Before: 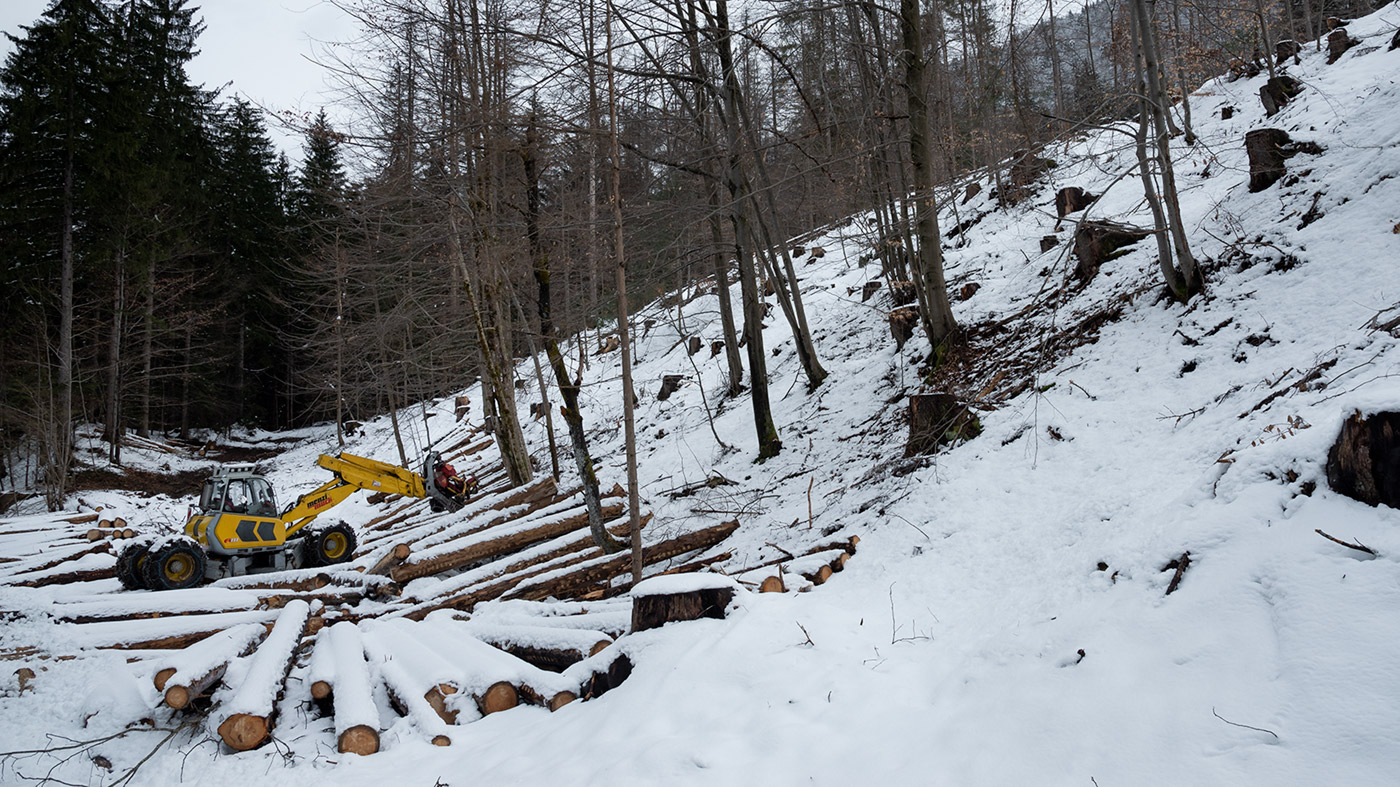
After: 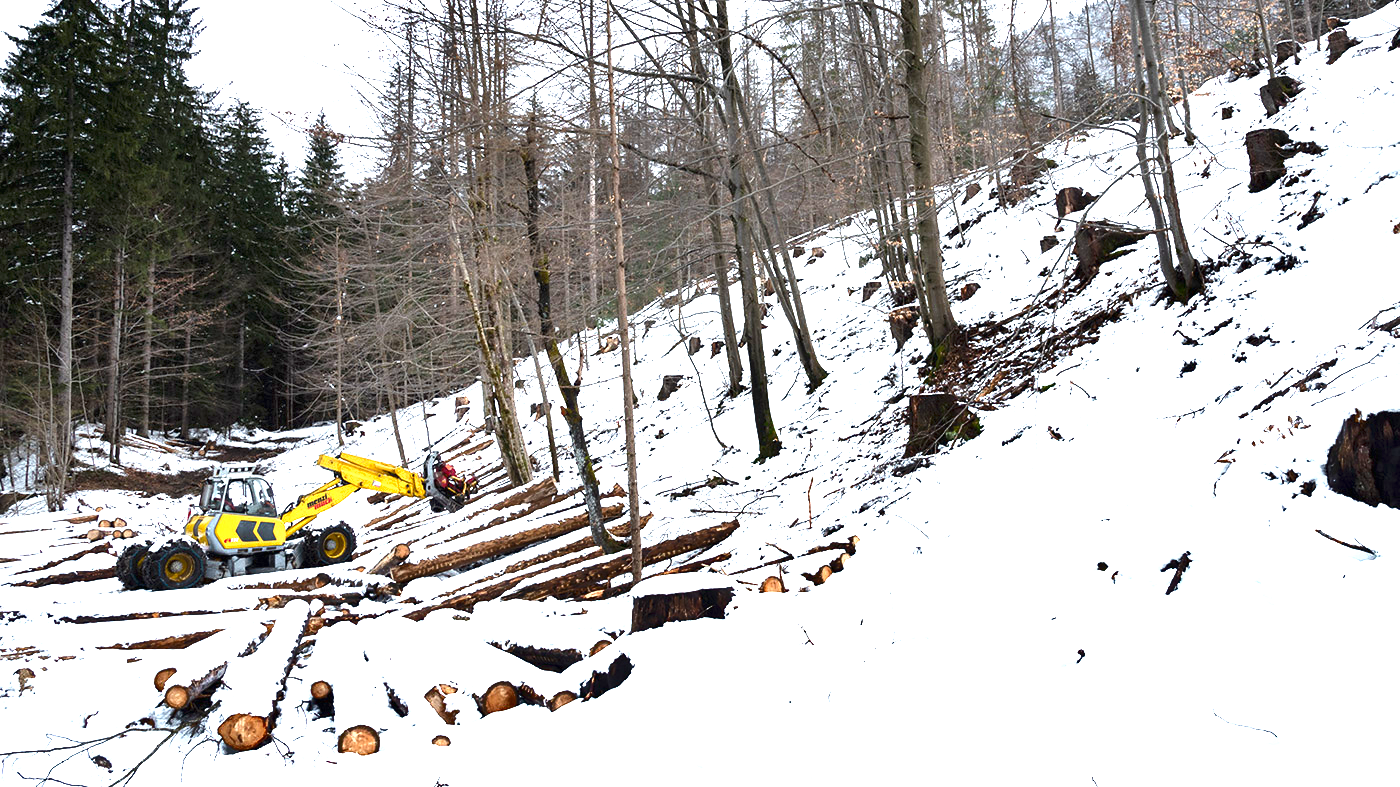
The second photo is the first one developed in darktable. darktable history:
shadows and highlights: shadows 31.48, highlights -32.04, highlights color adjustment 78.24%, soften with gaussian
exposure: black level correction 0, exposure 2.124 EV, compensate exposure bias true, compensate highlight preservation false
